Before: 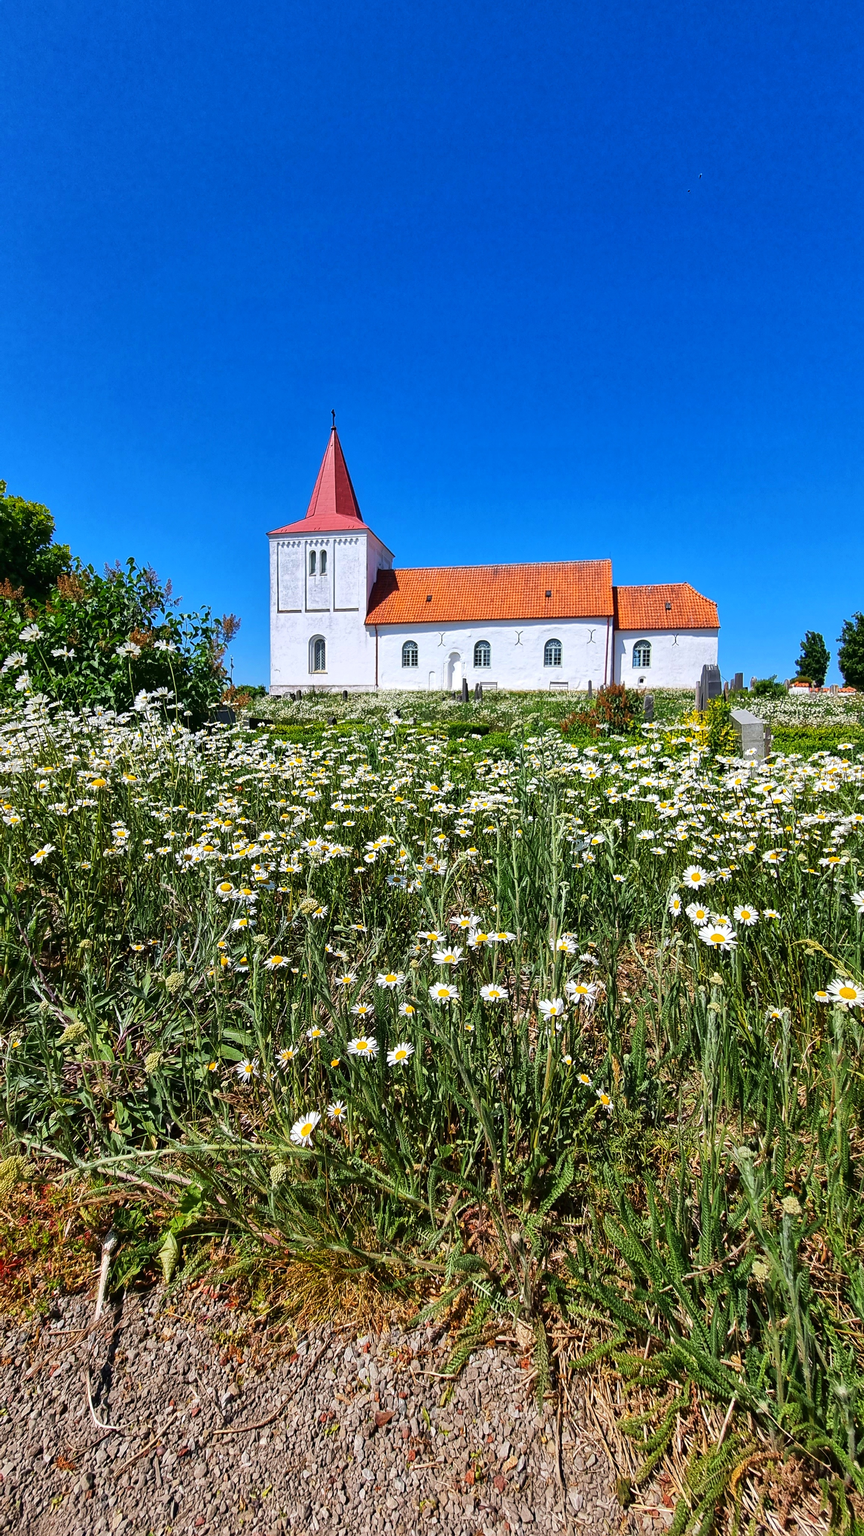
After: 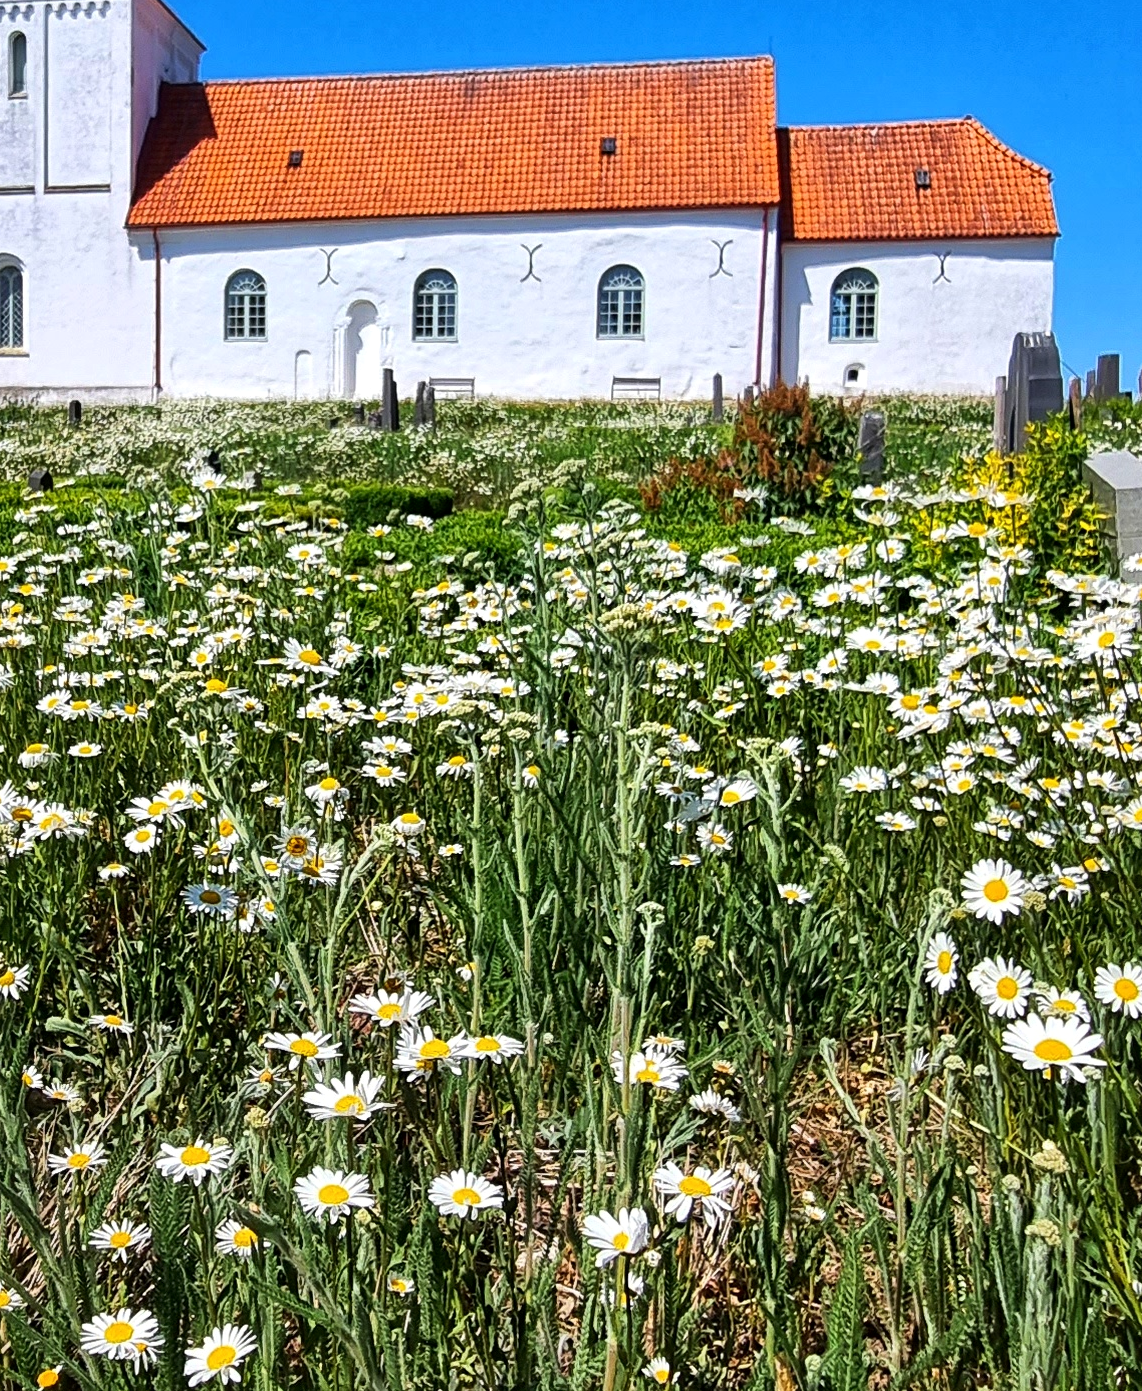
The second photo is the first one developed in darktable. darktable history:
local contrast: mode bilateral grid, contrast 19, coarseness 49, detail 120%, midtone range 0.2
crop: left 36.649%, top 35.042%, right 12.97%, bottom 30.438%
